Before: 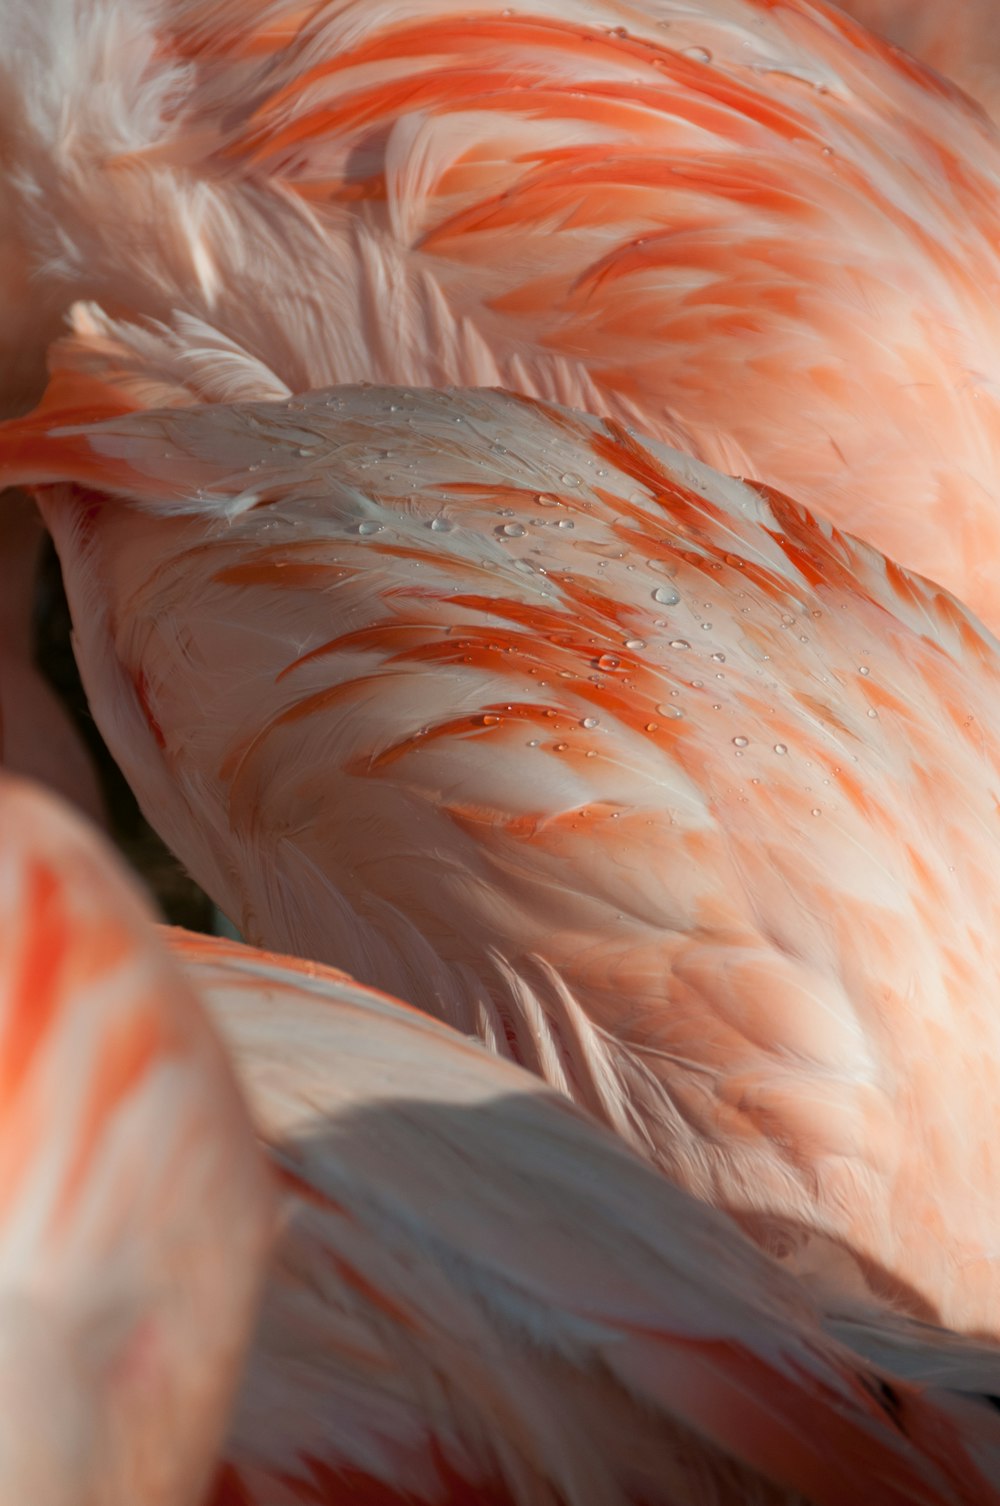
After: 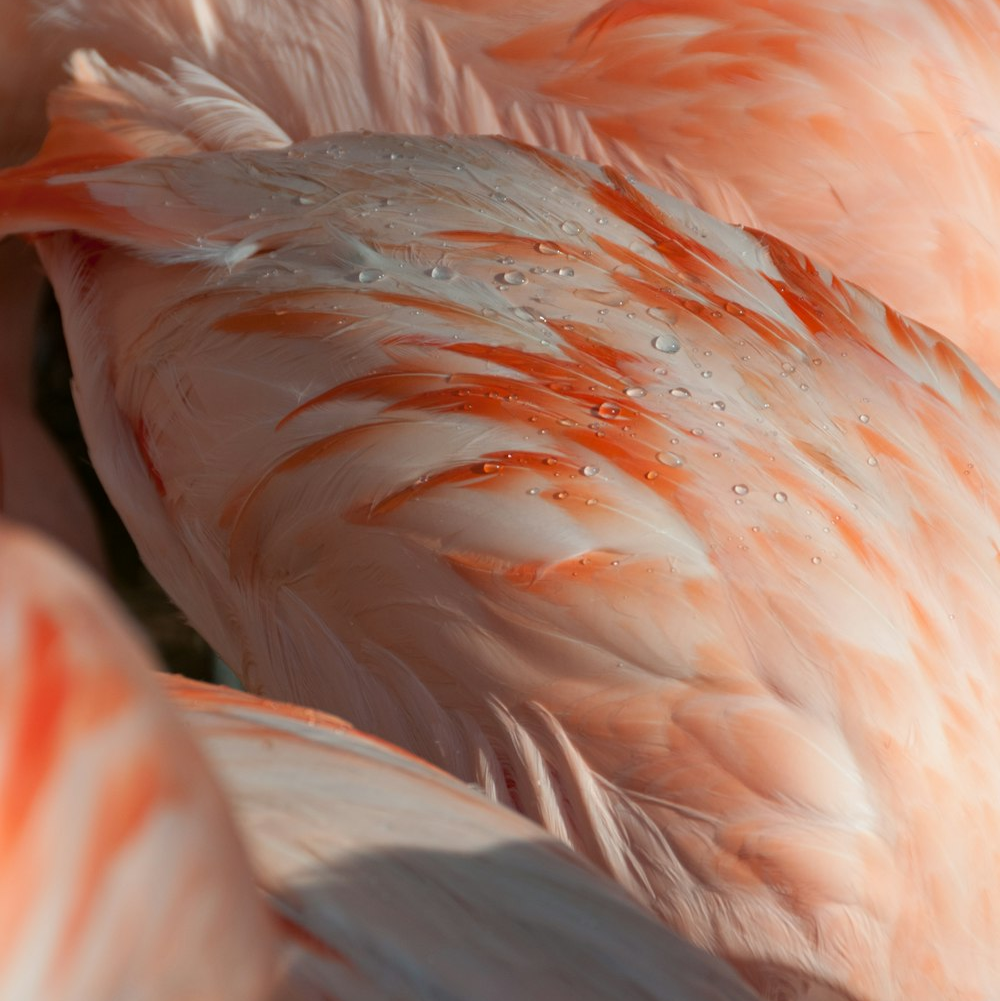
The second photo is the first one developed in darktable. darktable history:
crop: top 16.757%, bottom 16.738%
